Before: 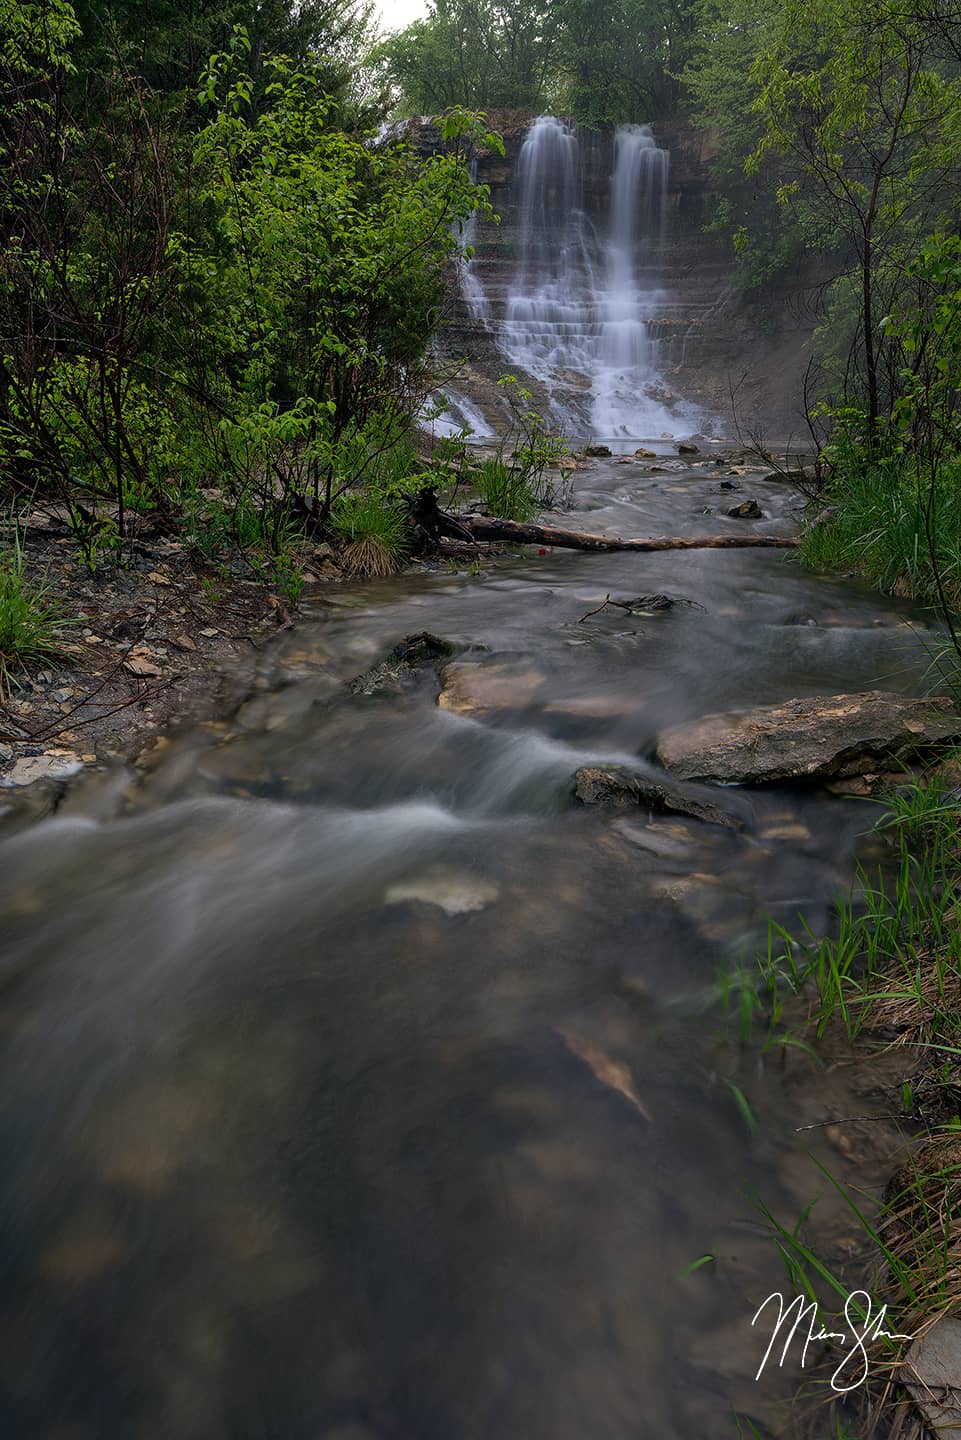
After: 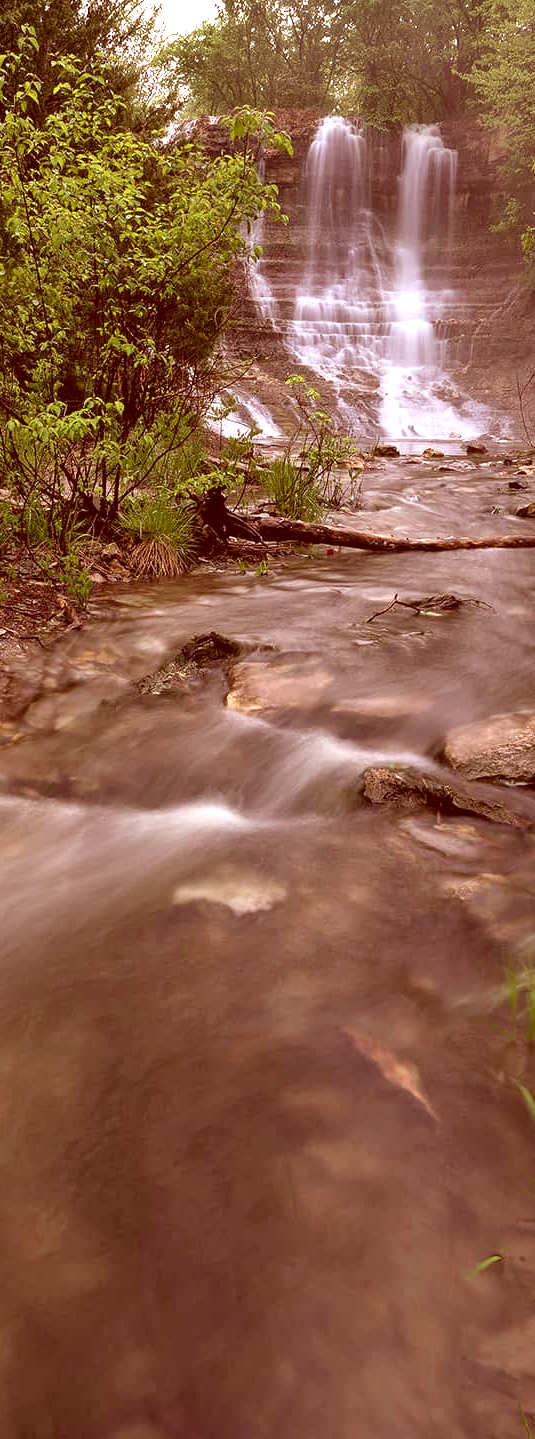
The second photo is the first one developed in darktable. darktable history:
crop: left 22.135%, right 22.126%, bottom 0.001%
exposure: black level correction 0, exposure 1.288 EV, compensate exposure bias true, compensate highlight preservation false
shadows and highlights: shadows 18.17, highlights -83.86, soften with gaussian
color correction: highlights a* 9.02, highlights b* 8.84, shadows a* 39.73, shadows b* 39.36, saturation 0.765
